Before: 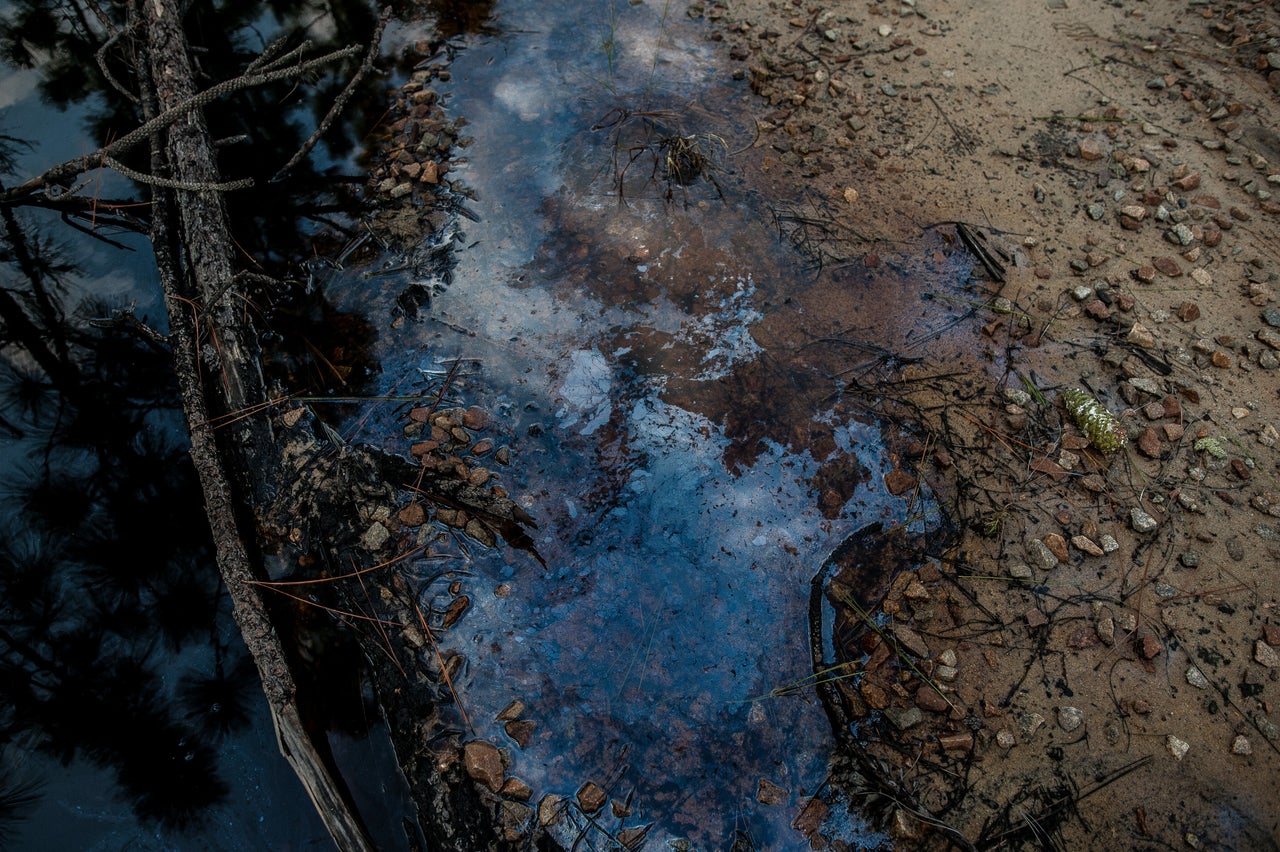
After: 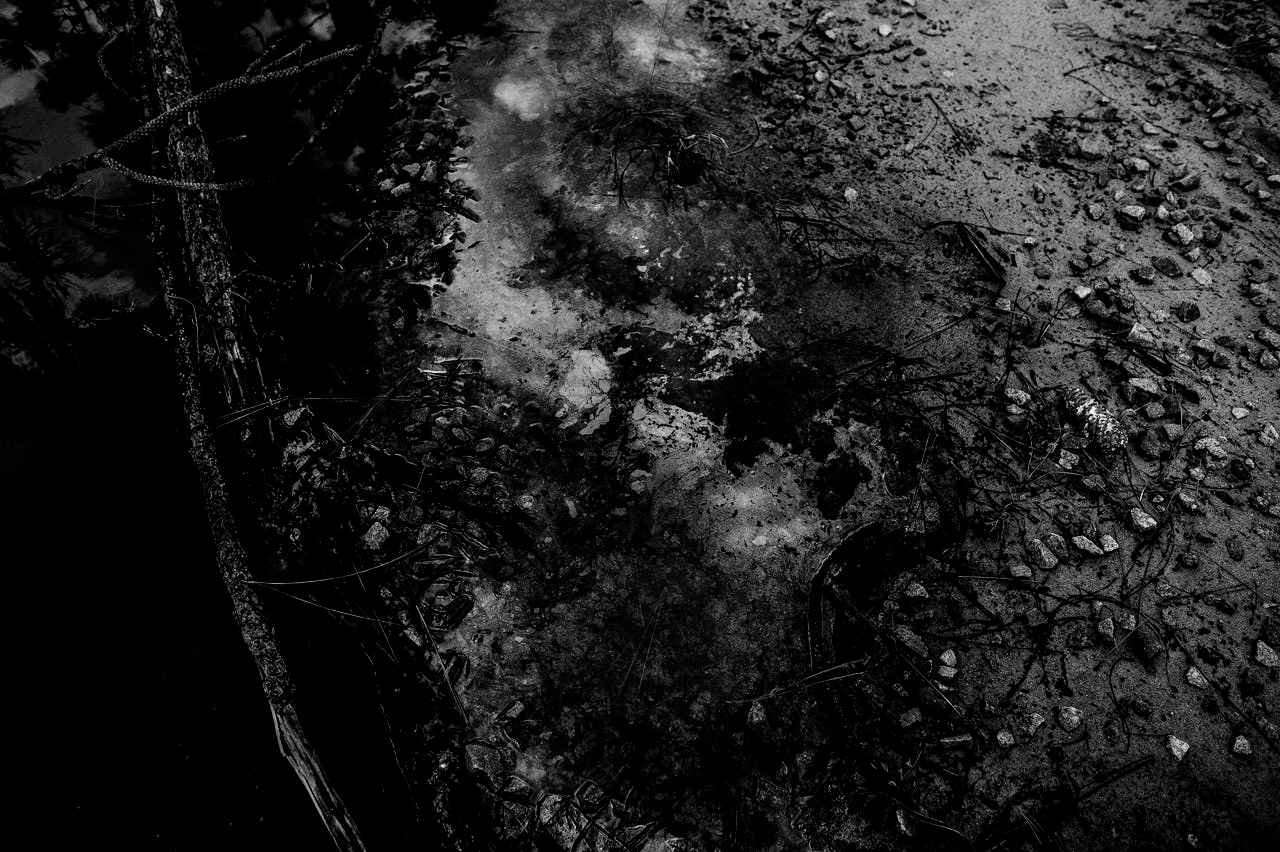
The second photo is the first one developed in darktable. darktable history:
color balance rgb: global offset › luminance -0.491%, perceptual saturation grading › global saturation 35.105%, perceptual saturation grading › highlights -29.912%, perceptual saturation grading › shadows 35.574%, global vibrance 25.099%, contrast 20.247%
exposure: exposure 0.127 EV, compensate exposure bias true, compensate highlight preservation false
filmic rgb: black relative exposure -5.07 EV, white relative exposure 3.52 EV, hardness 3.19, contrast 1.405, highlights saturation mix -49.83%, add noise in highlights 0.001, preserve chrominance no, color science v3 (2019), use custom middle-gray values true, iterations of high-quality reconstruction 0, contrast in highlights soft
